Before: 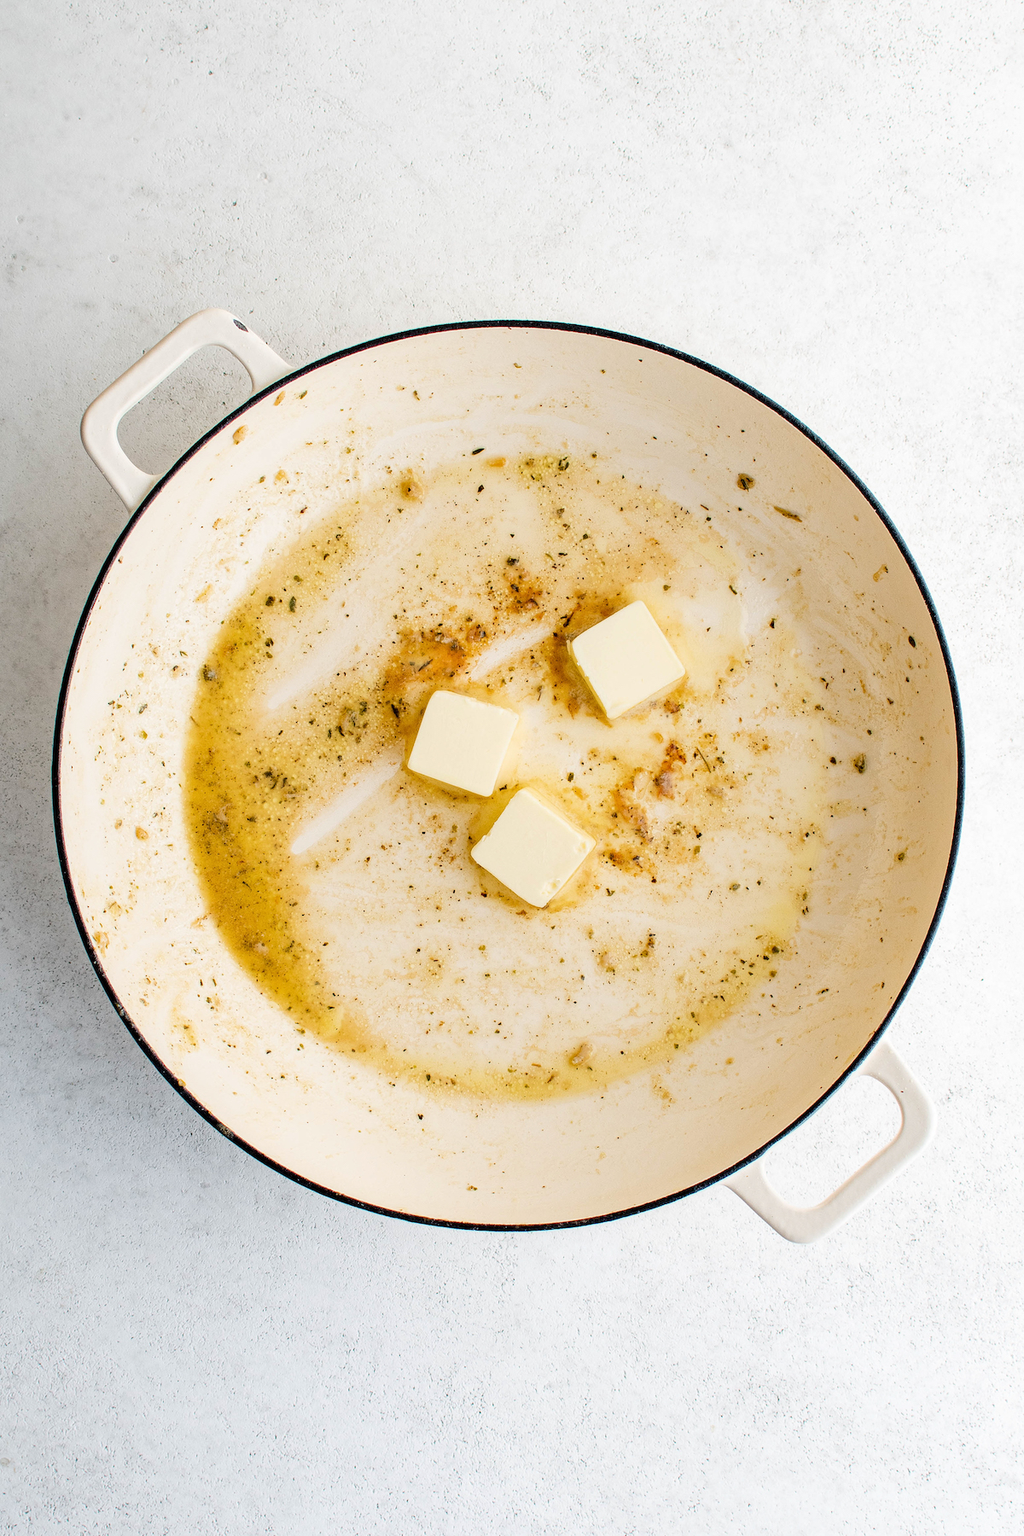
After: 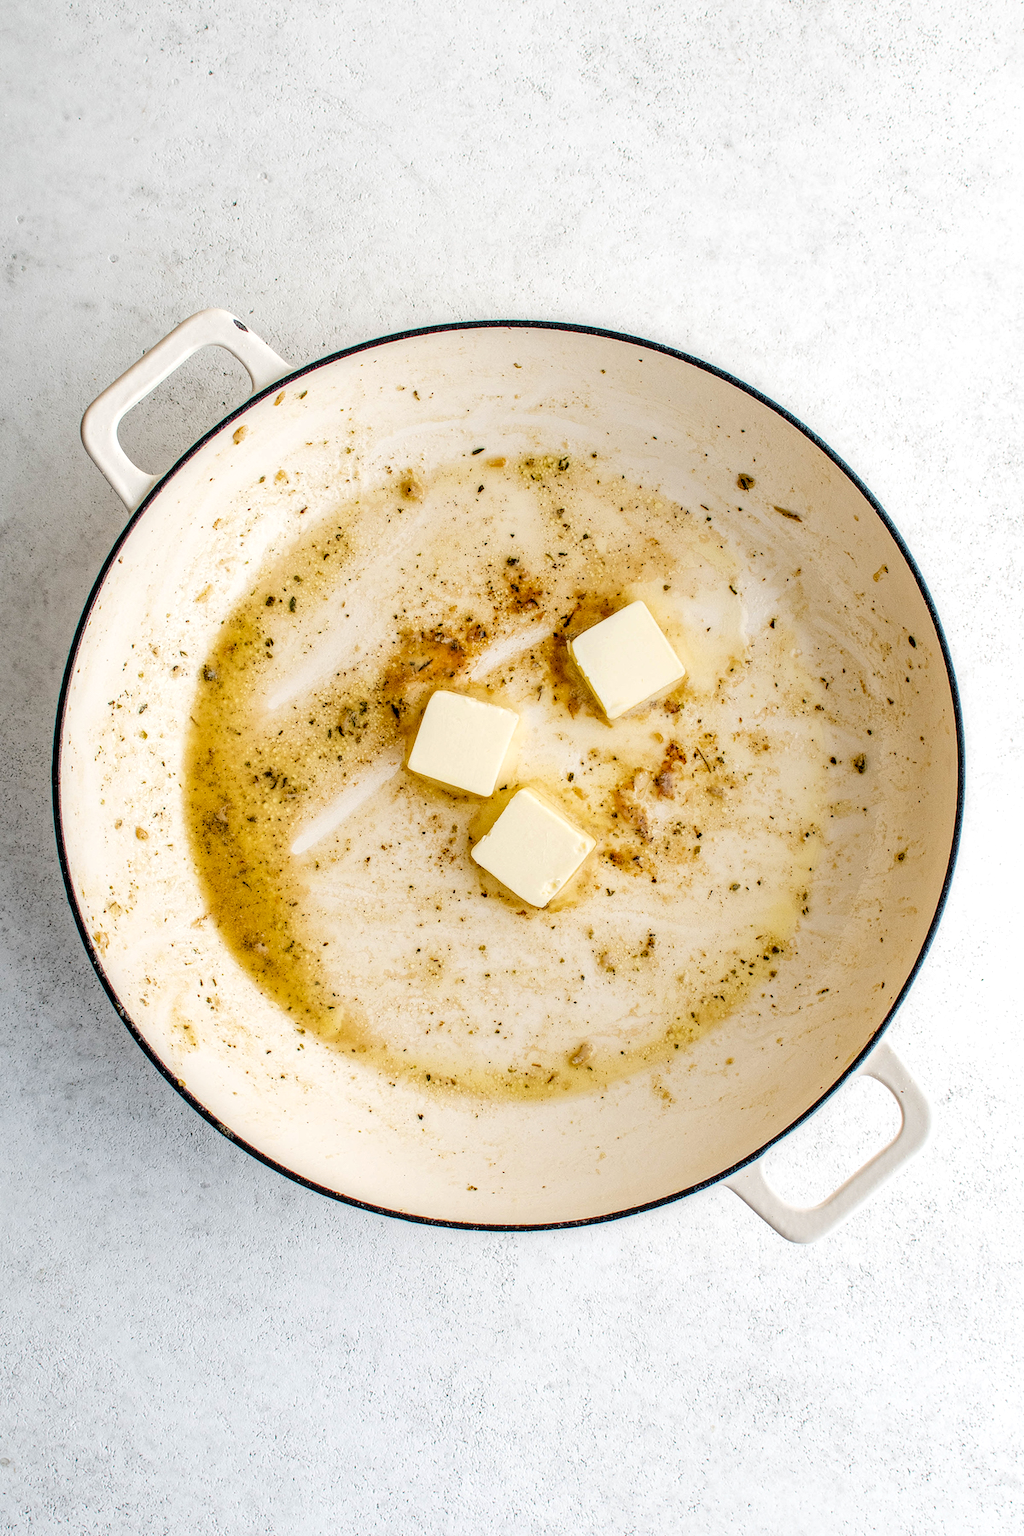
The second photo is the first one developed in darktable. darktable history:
local contrast: highlights 22%, detail 150%
